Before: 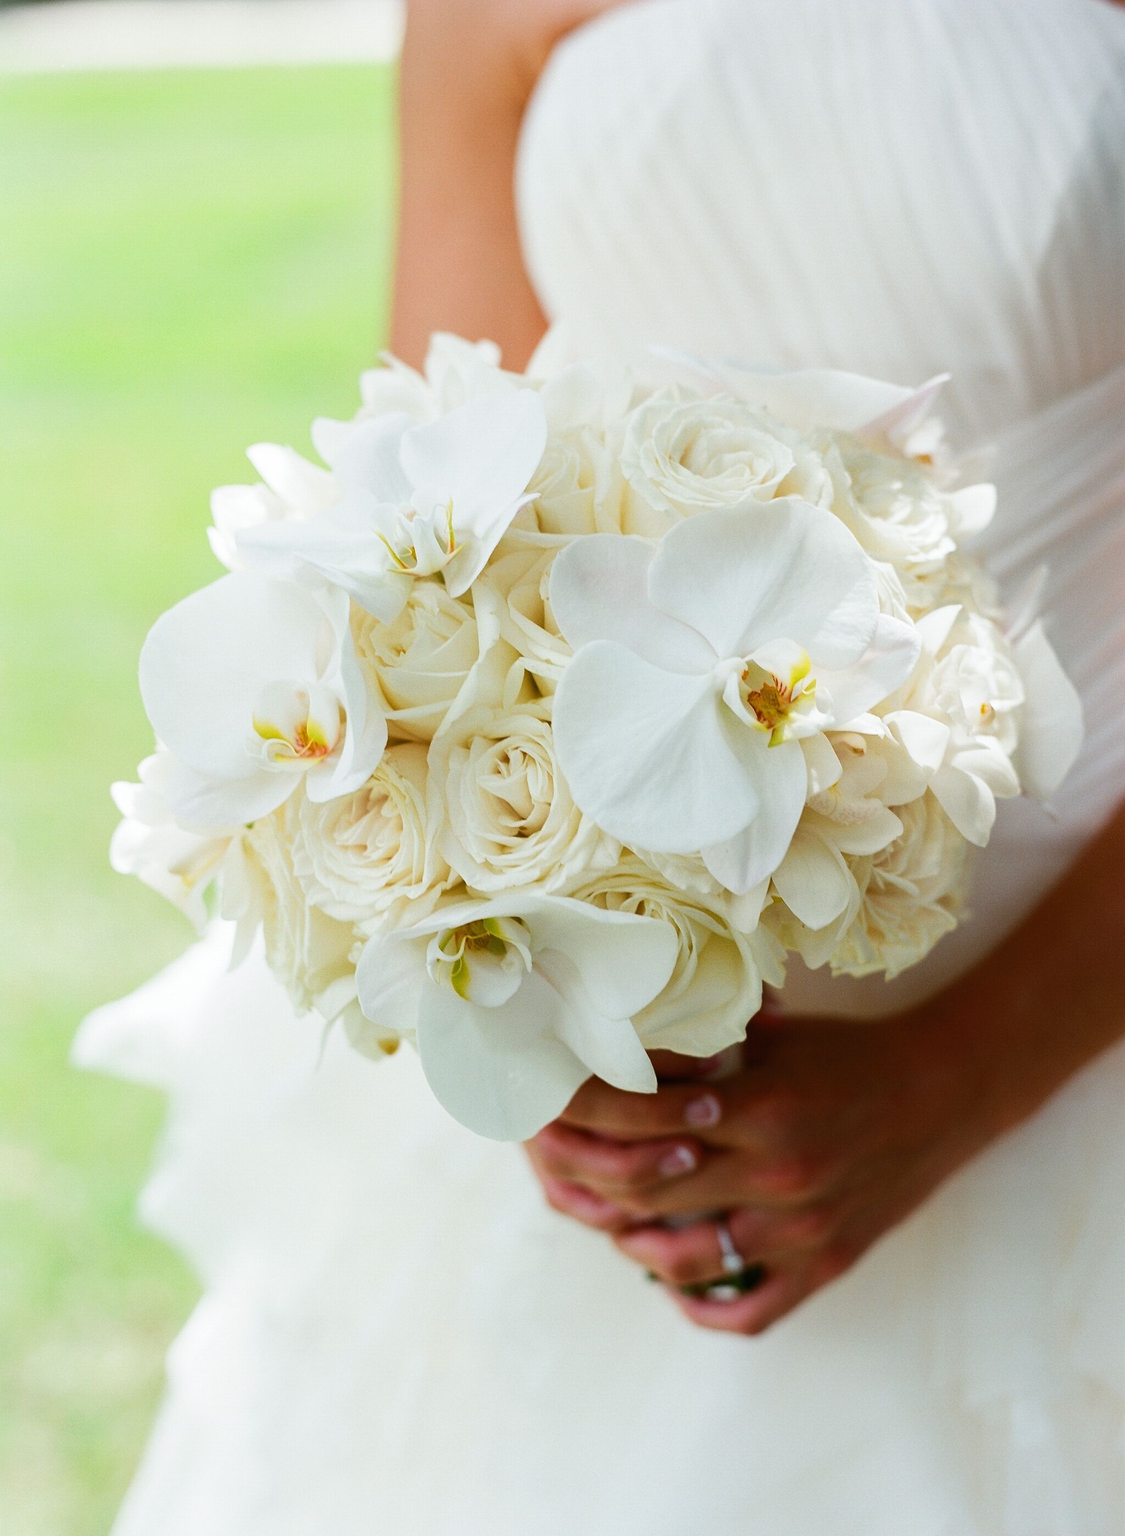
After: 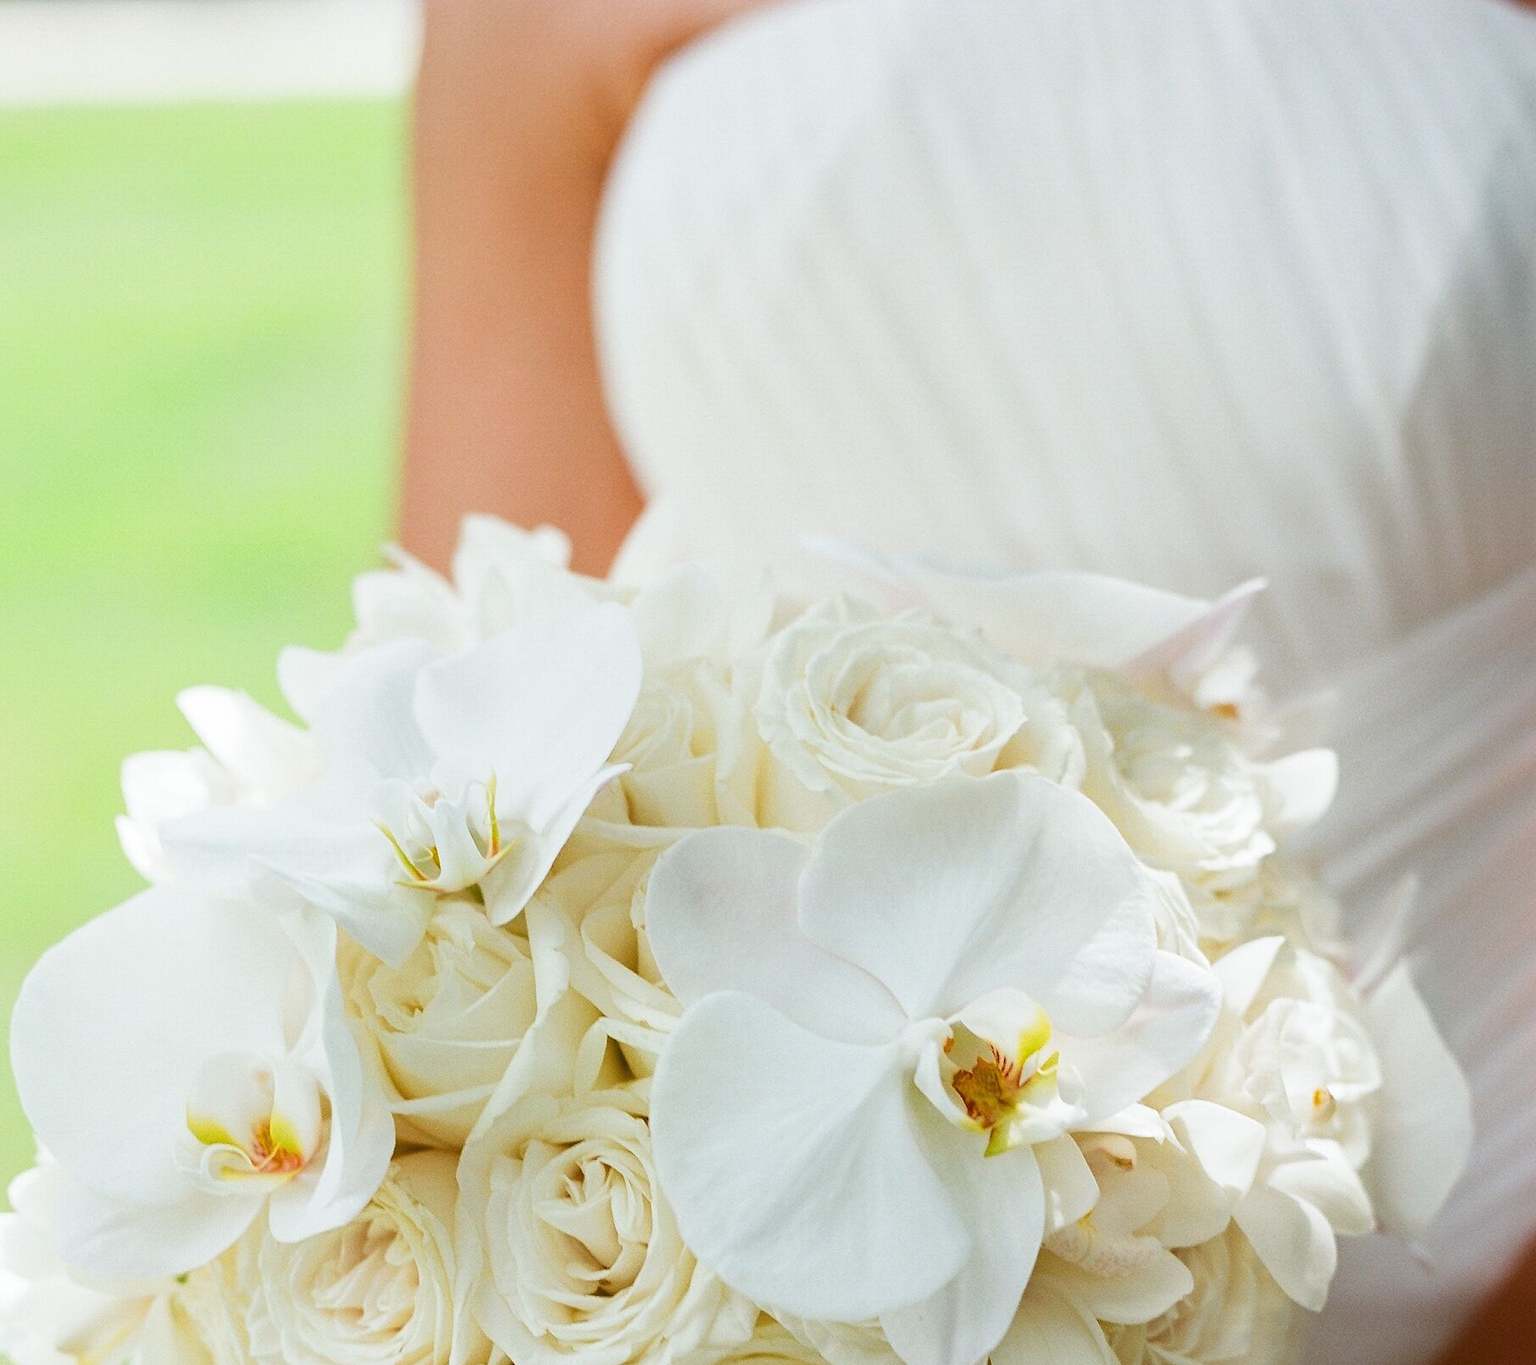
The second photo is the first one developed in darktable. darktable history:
crop and rotate: left 11.812%, bottom 42.545%
